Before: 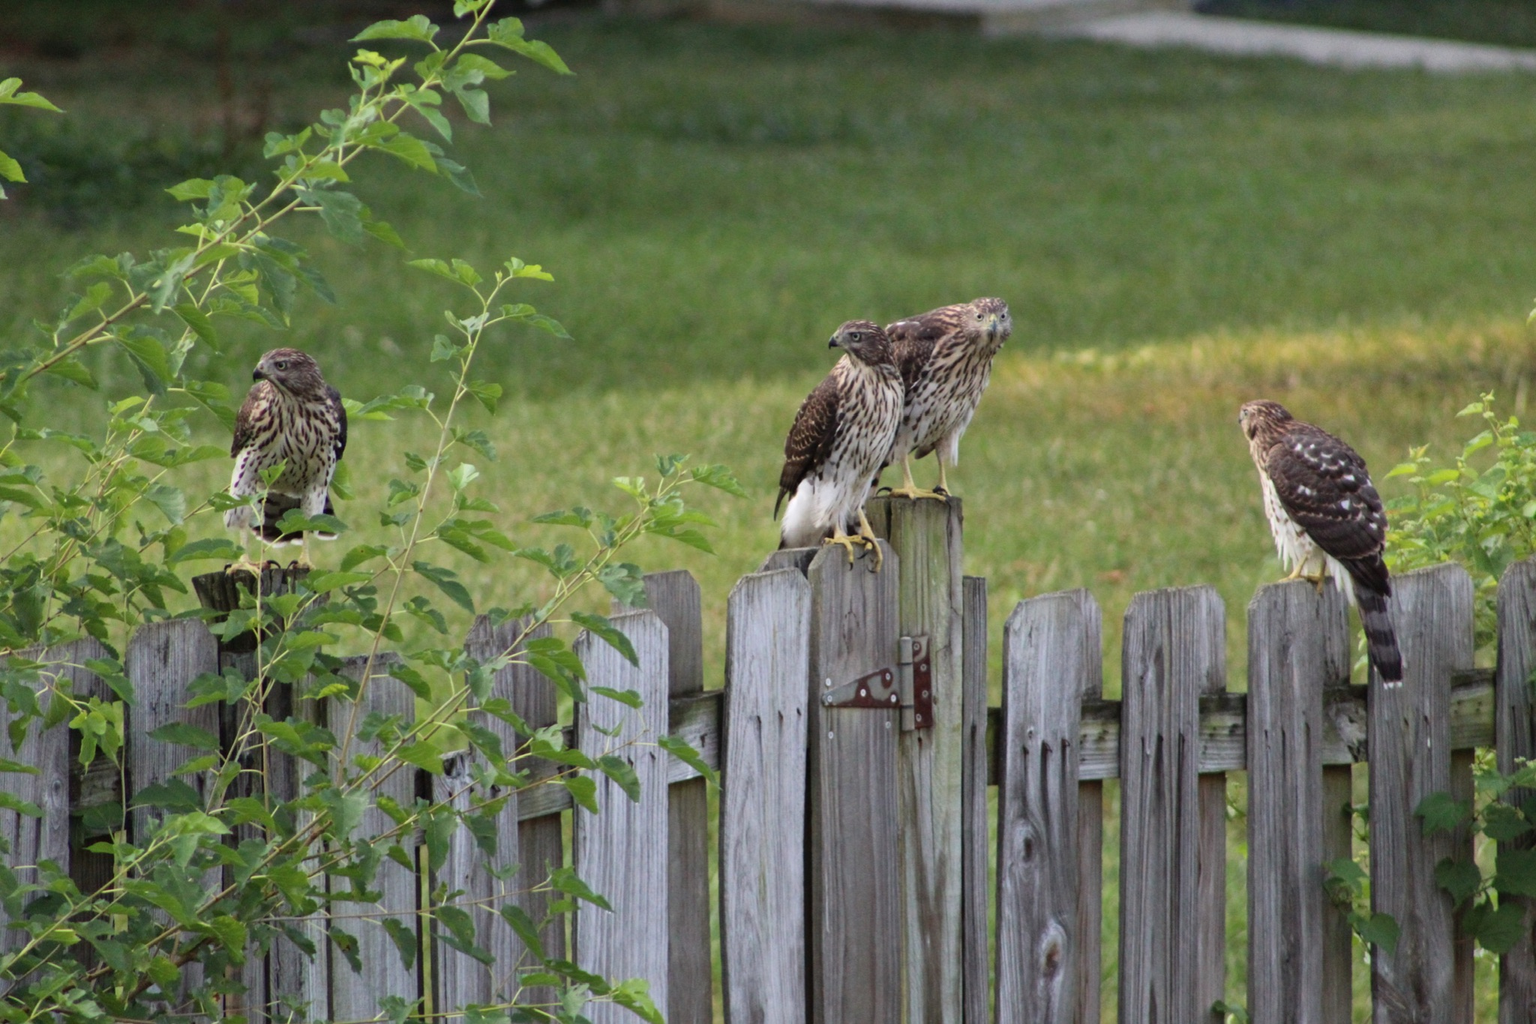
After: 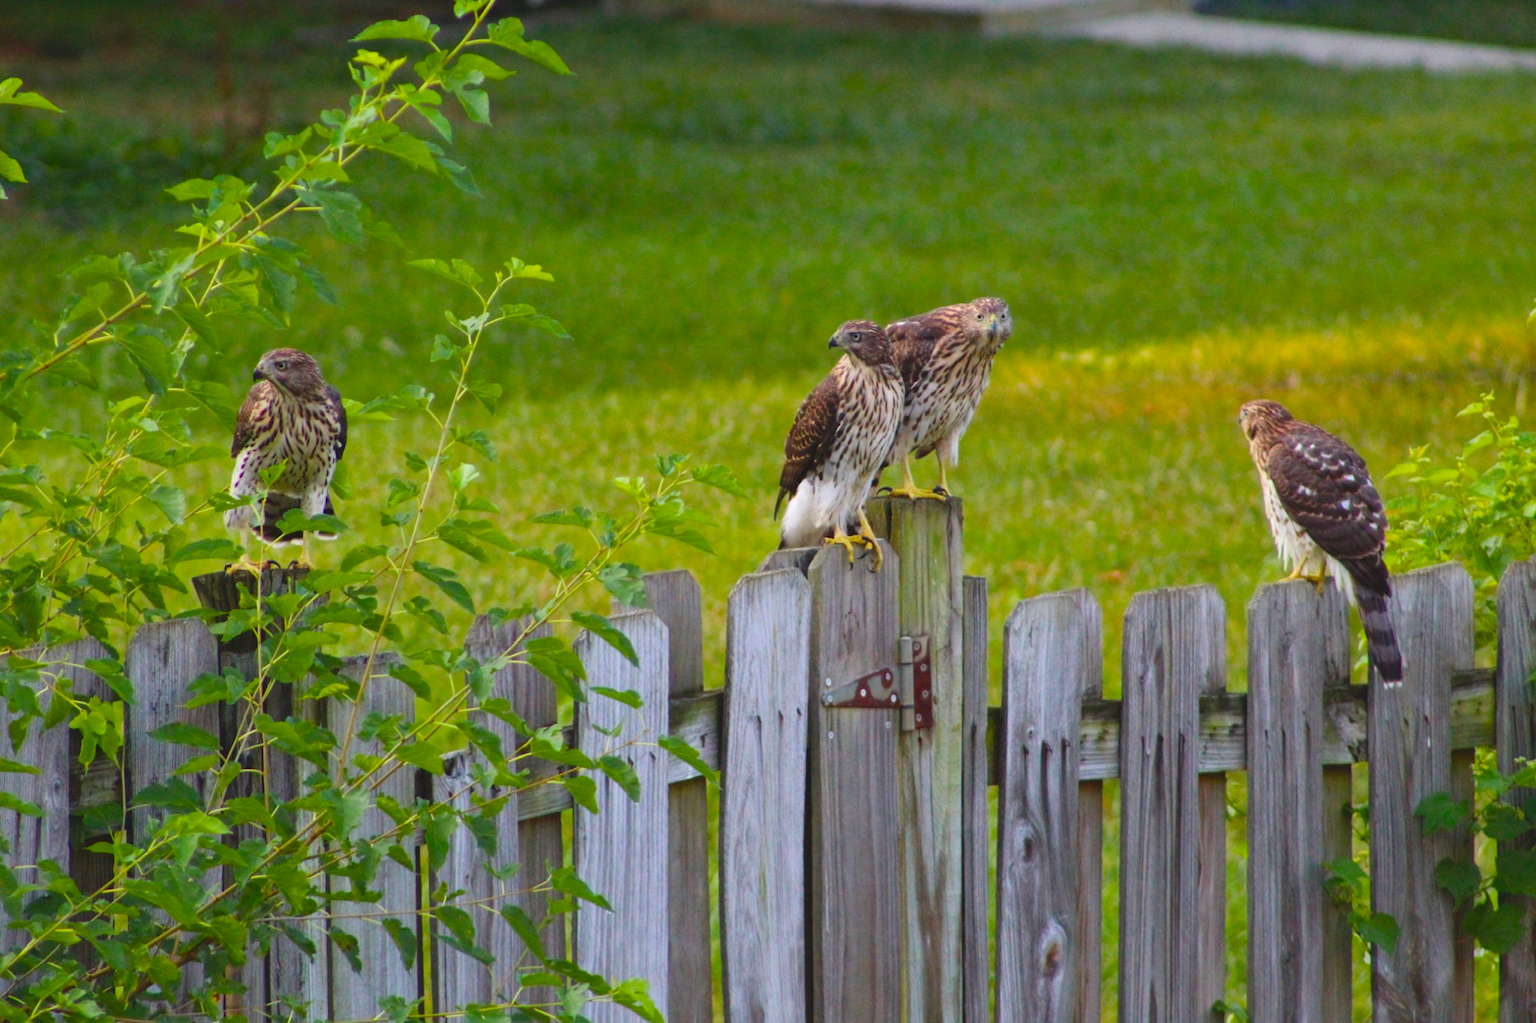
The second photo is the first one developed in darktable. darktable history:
color balance rgb: global offset › luminance 0.677%, linear chroma grading › global chroma 14.584%, perceptual saturation grading › global saturation 36.668%, perceptual saturation grading › shadows 35.687%, perceptual brilliance grading › global brilliance 2.638%, perceptual brilliance grading › highlights -3.152%, perceptual brilliance grading › shadows 2.857%, global vibrance 20%
